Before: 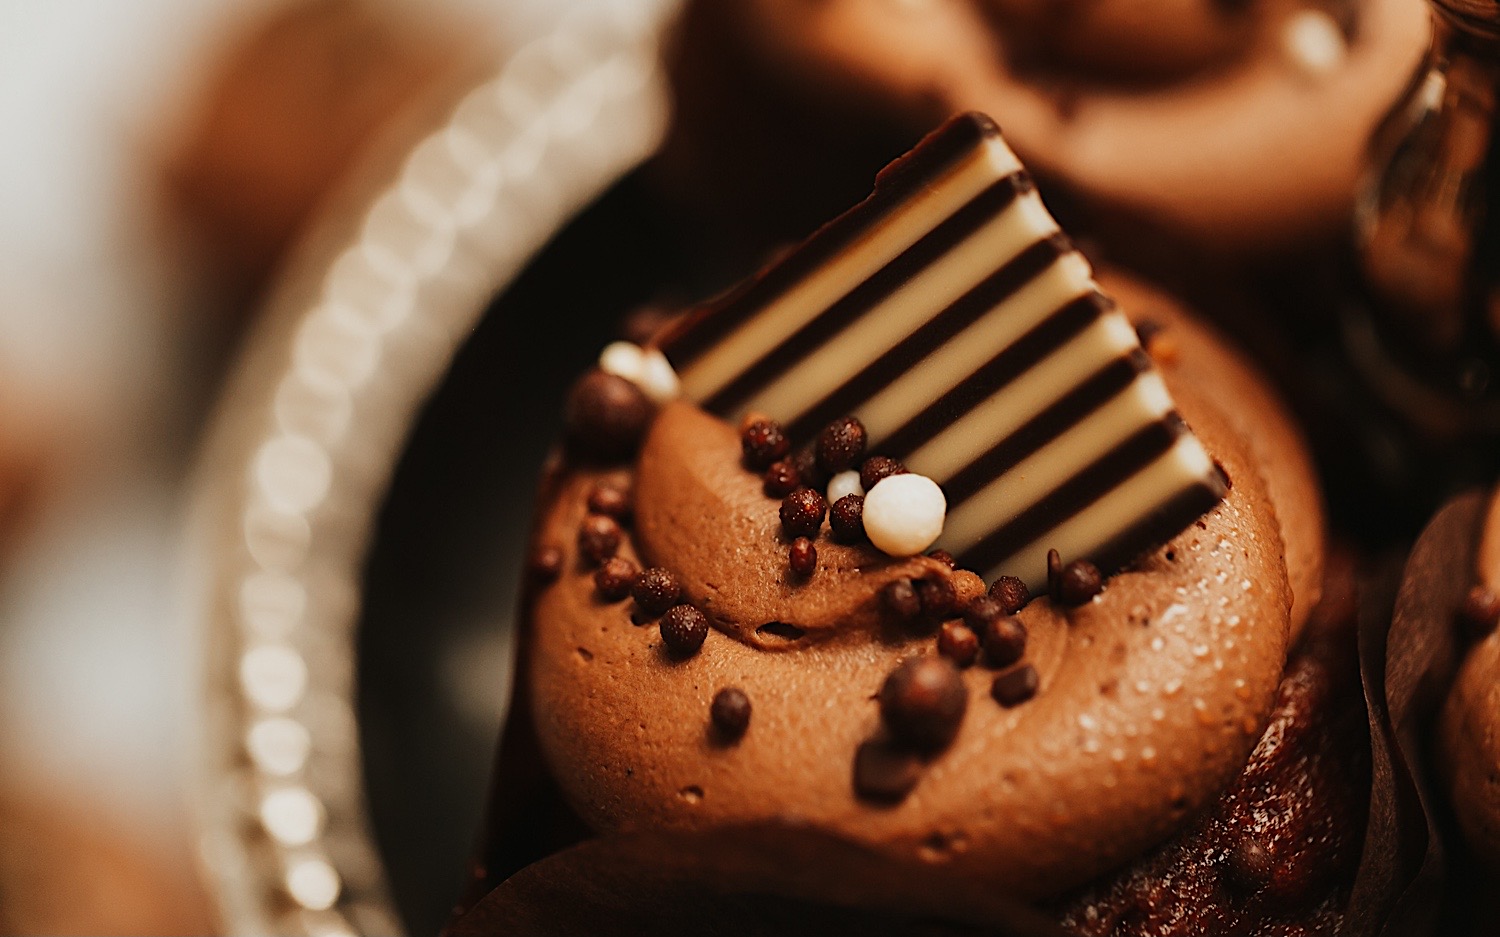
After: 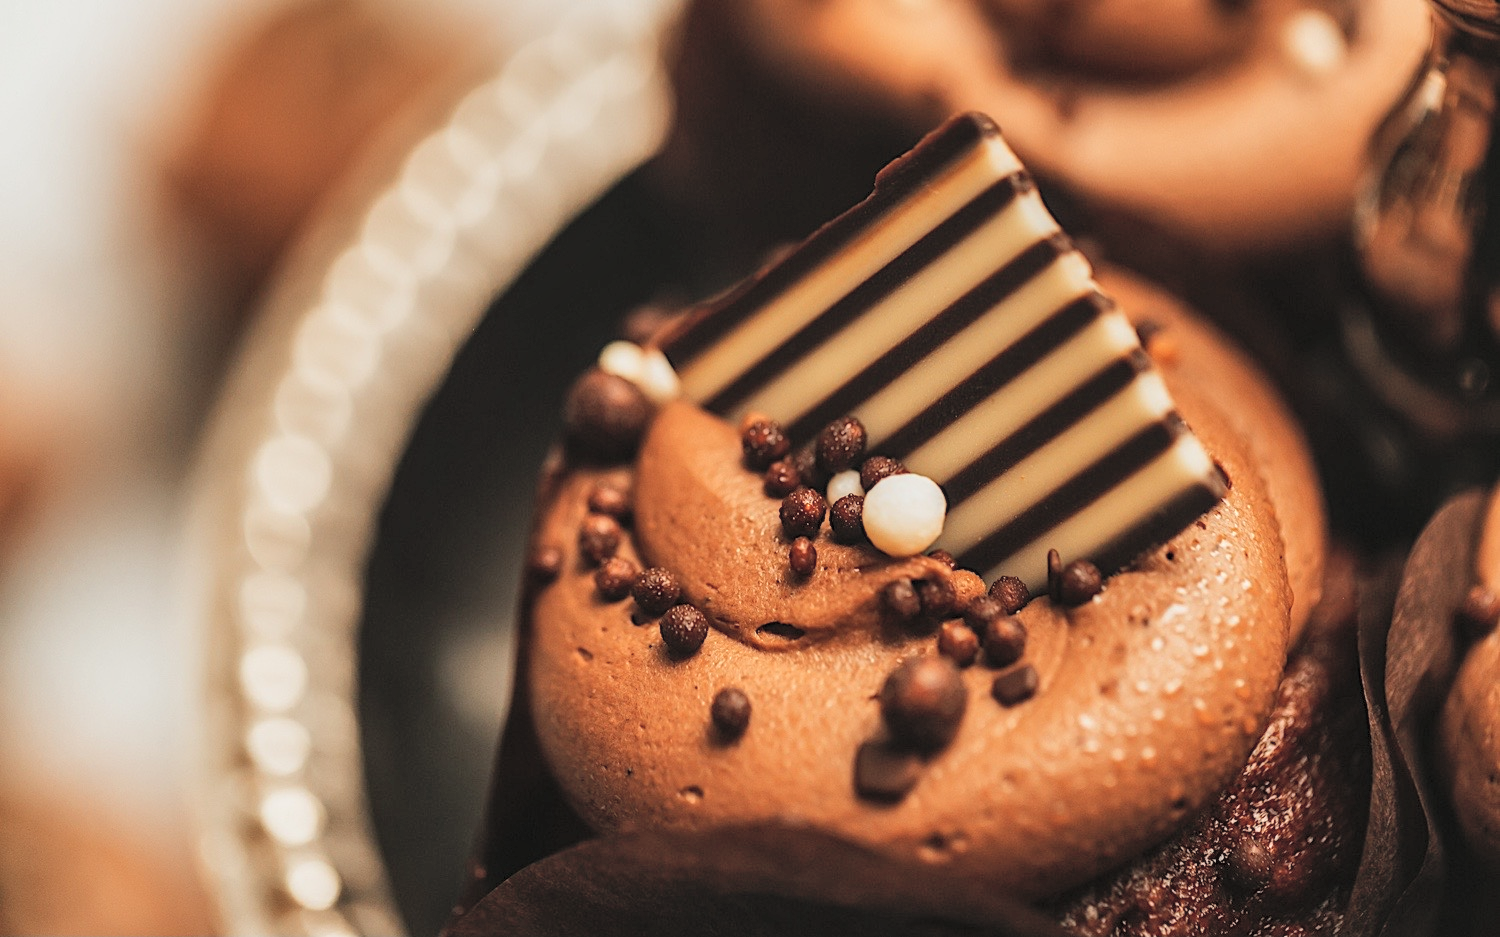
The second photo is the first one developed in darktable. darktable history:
contrast brightness saturation: brightness 0.28
local contrast: on, module defaults
